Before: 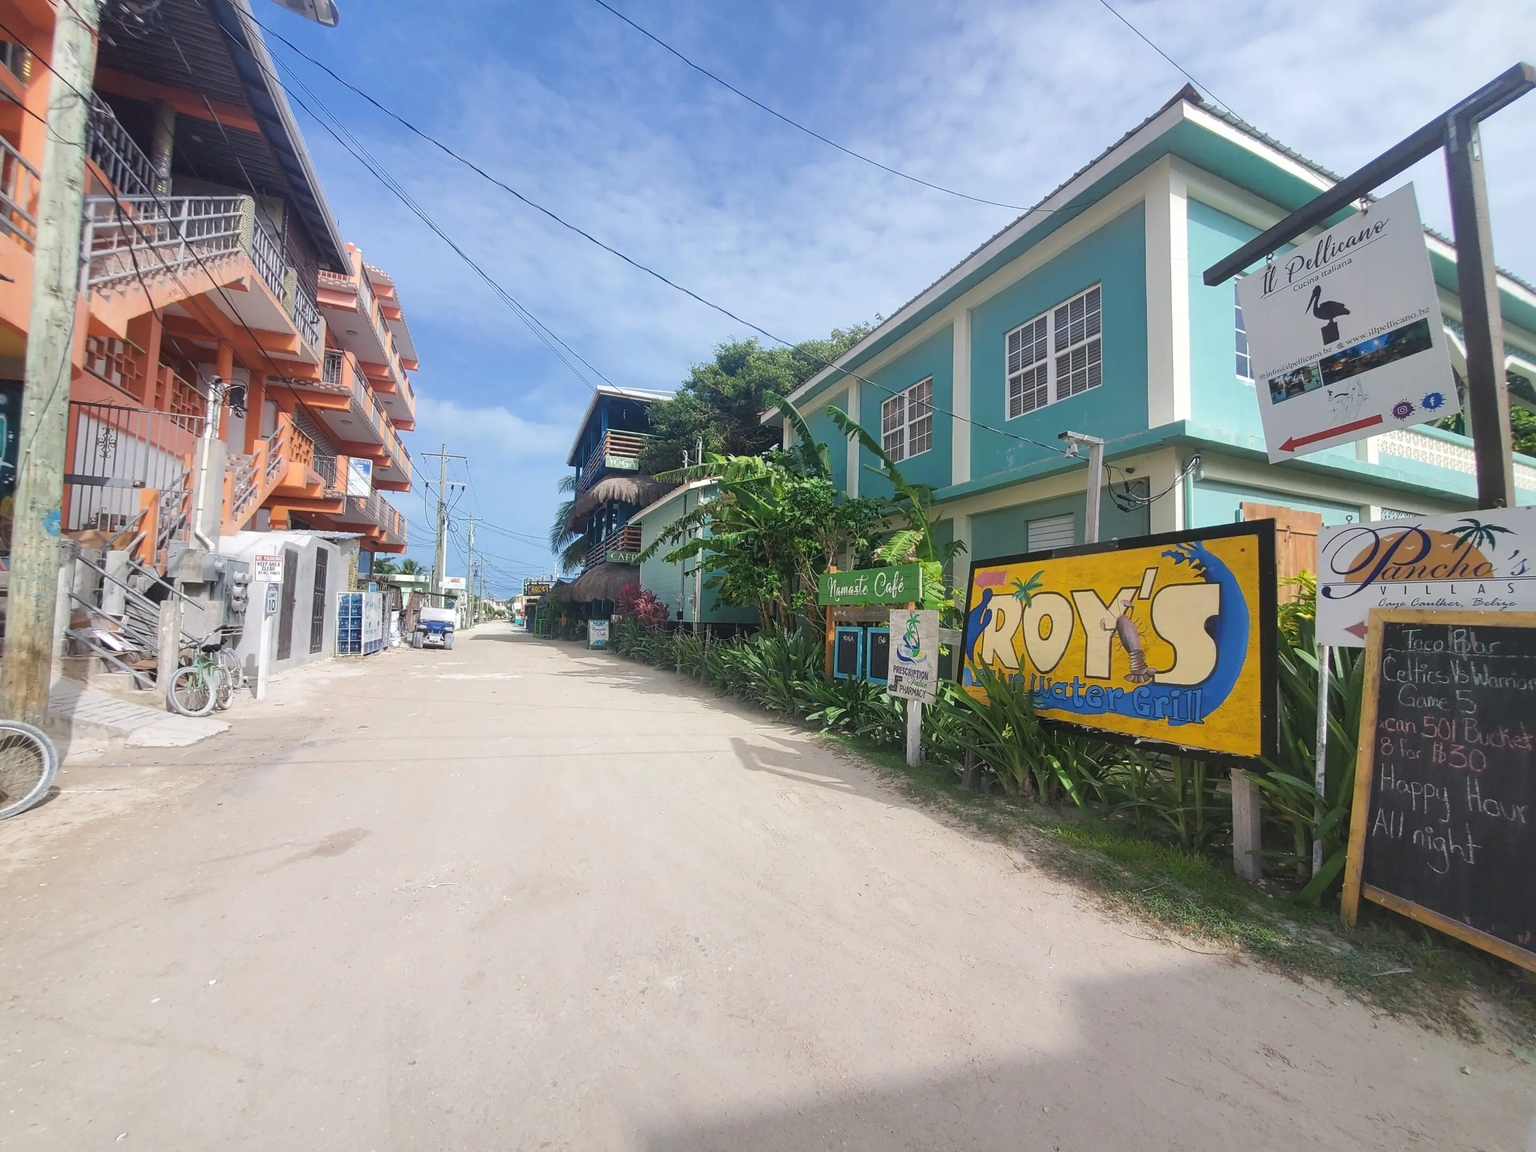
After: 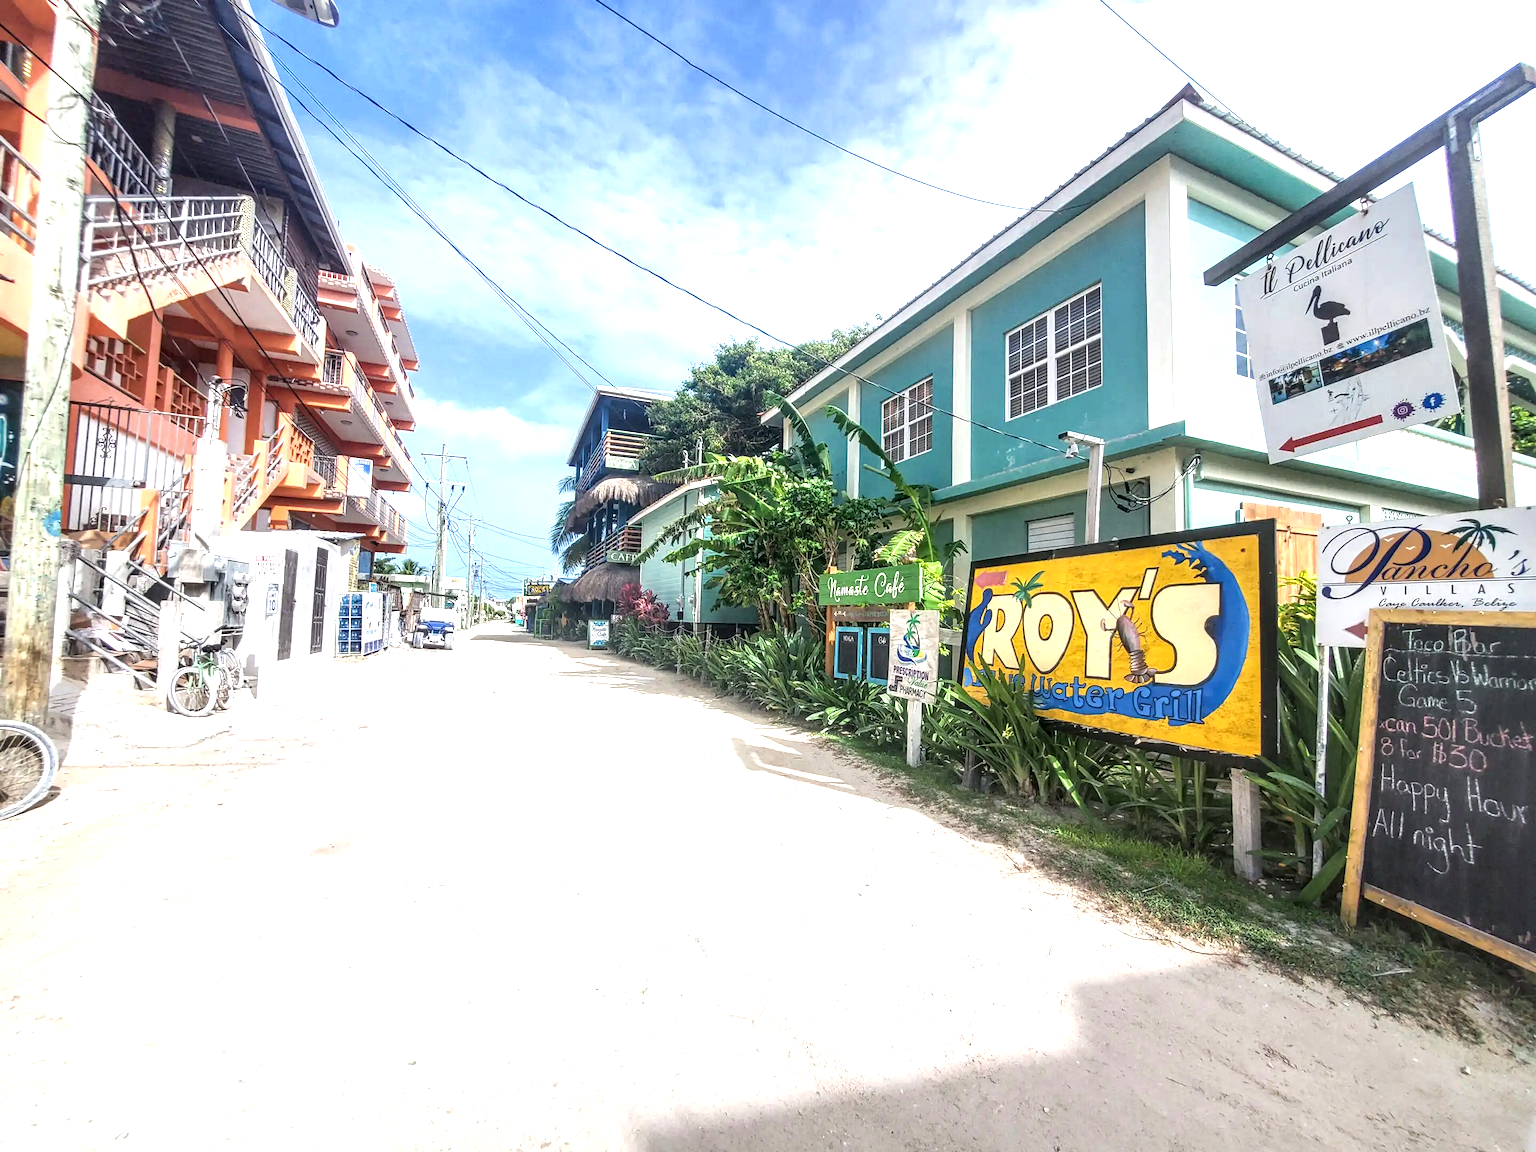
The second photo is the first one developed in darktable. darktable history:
exposure: black level correction 0.001, exposure 0.955 EV, compensate exposure bias true, compensate highlight preservation false
local contrast: highlights 0%, shadows 0%, detail 182%
